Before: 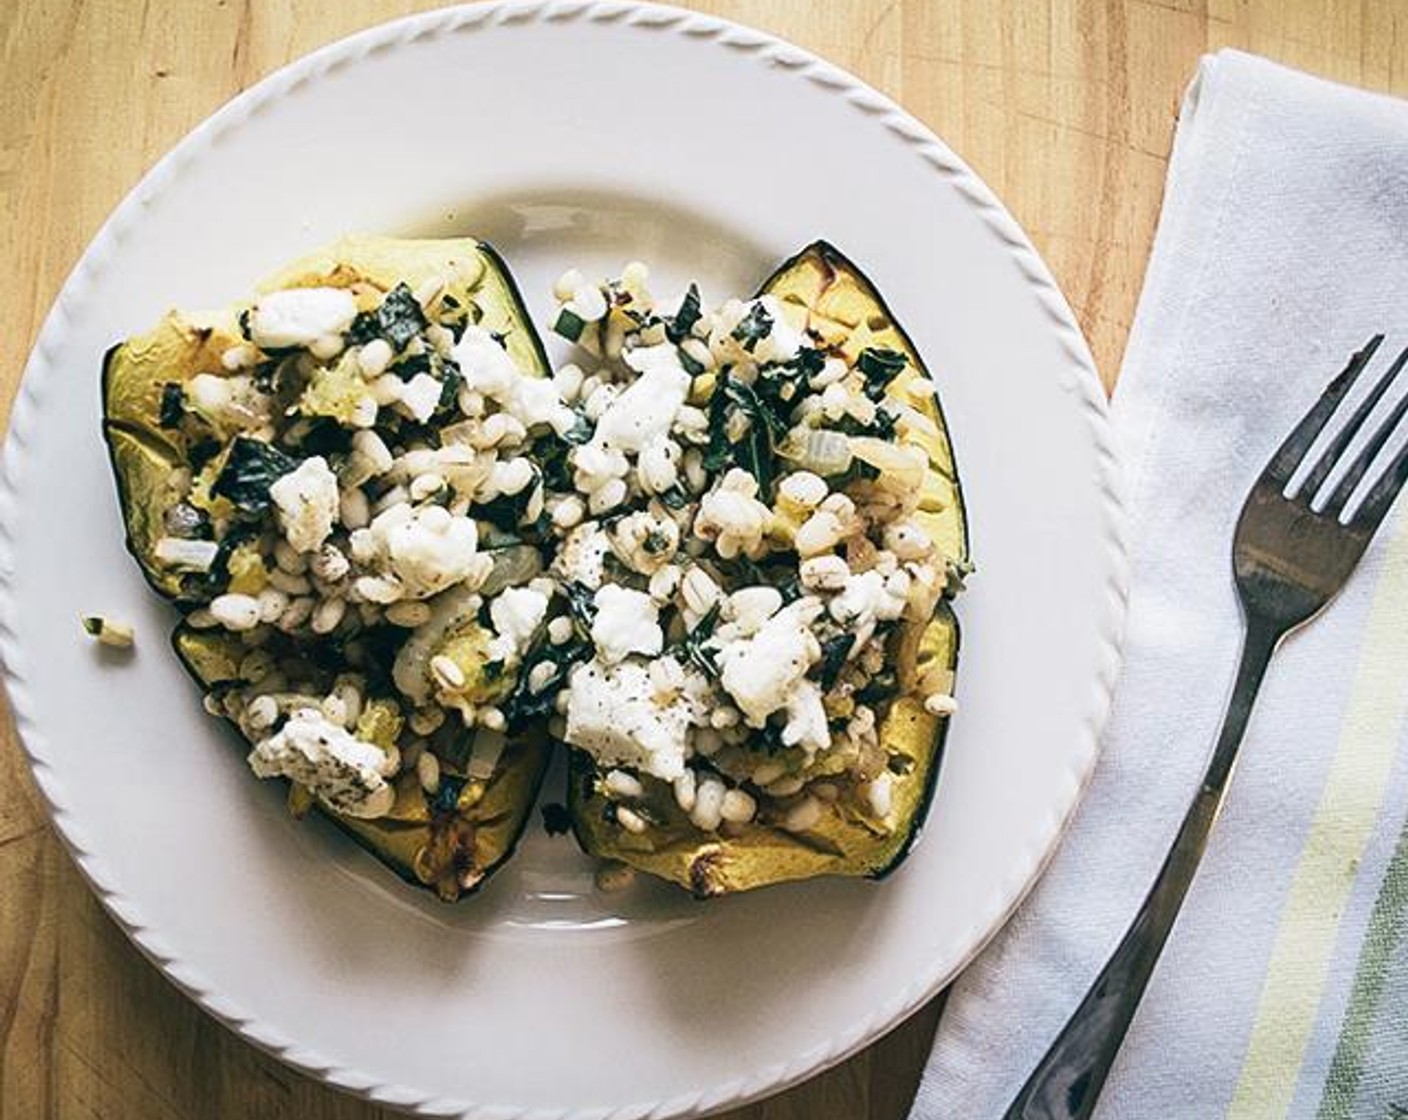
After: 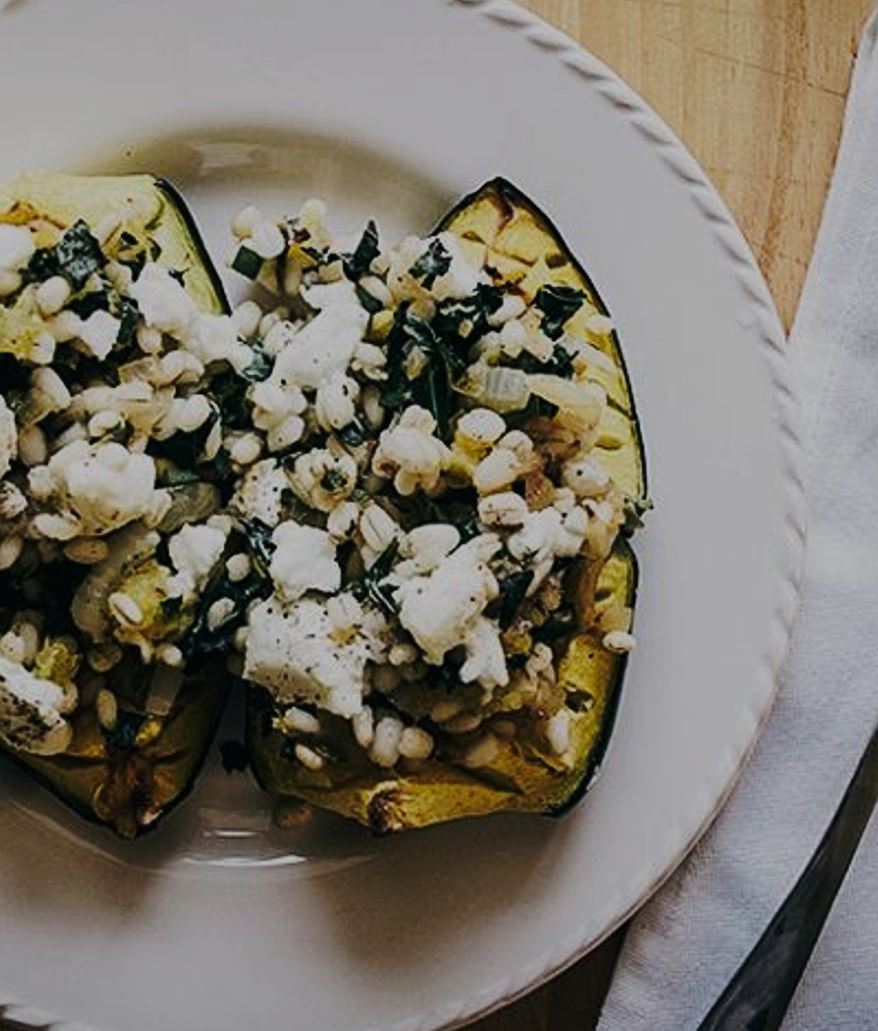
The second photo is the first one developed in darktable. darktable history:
base curve: curves: ch0 [(0, 0) (0.073, 0.04) (0.157, 0.139) (0.492, 0.492) (0.758, 0.758) (1, 1)], preserve colors none
exposure: exposure -1 EV, compensate highlight preservation false
tone equalizer: on, module defaults
crop and rotate: left 22.918%, top 5.629%, right 14.711%, bottom 2.247%
